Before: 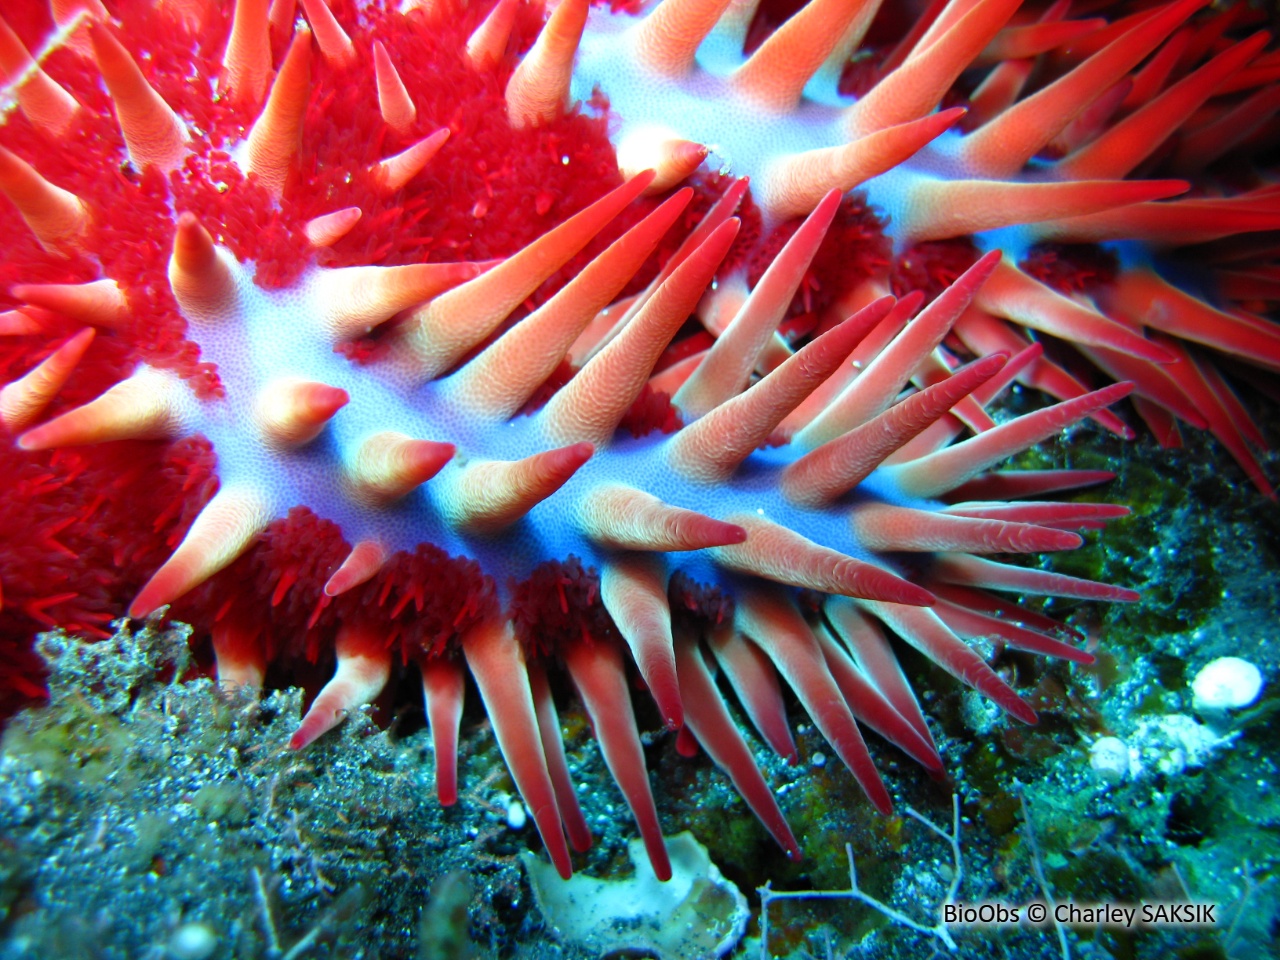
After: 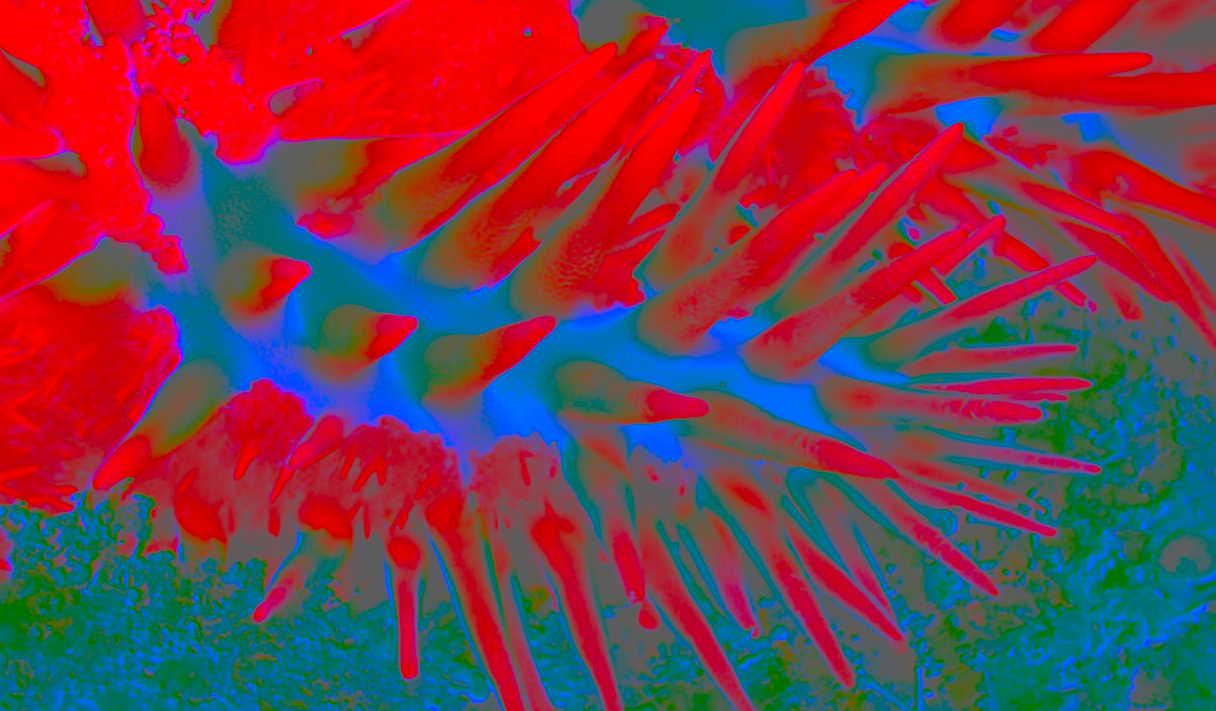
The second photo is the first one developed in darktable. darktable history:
contrast brightness saturation: contrast -0.99, brightness -0.17, saturation 0.75
crop and rotate: left 2.991%, top 13.302%, right 1.981%, bottom 12.636%
